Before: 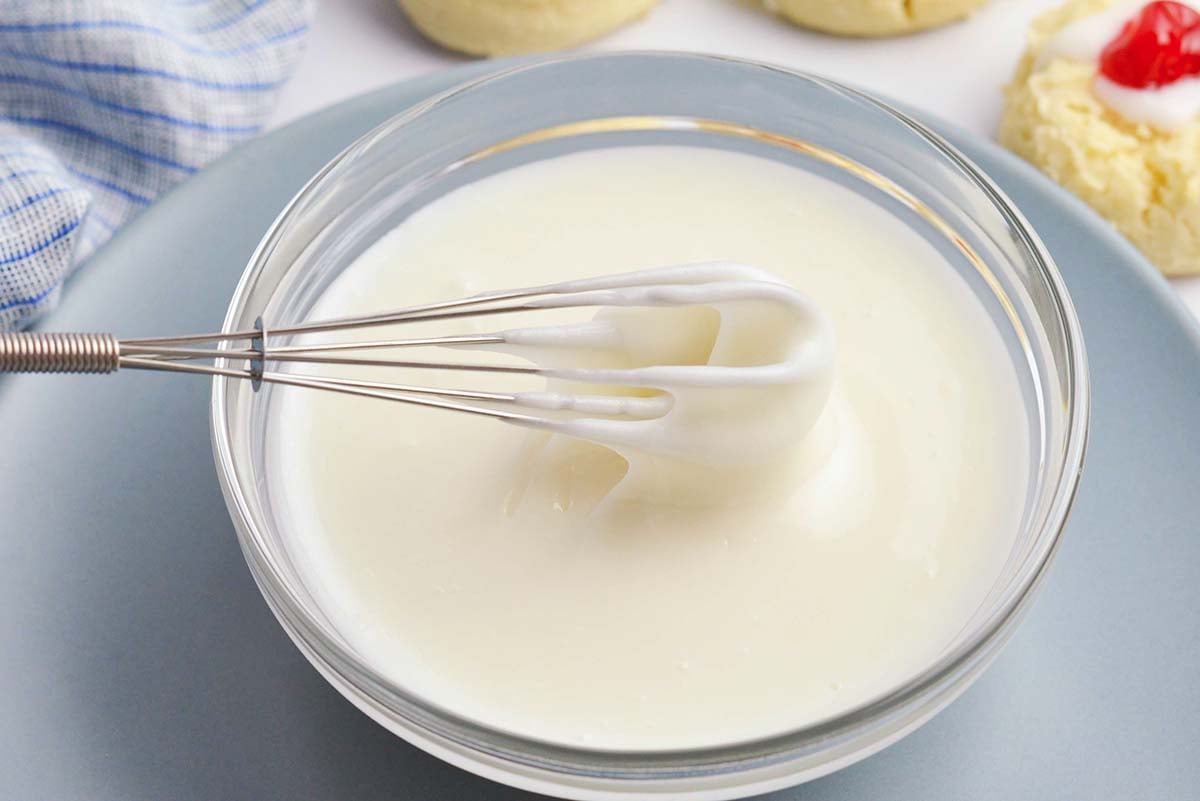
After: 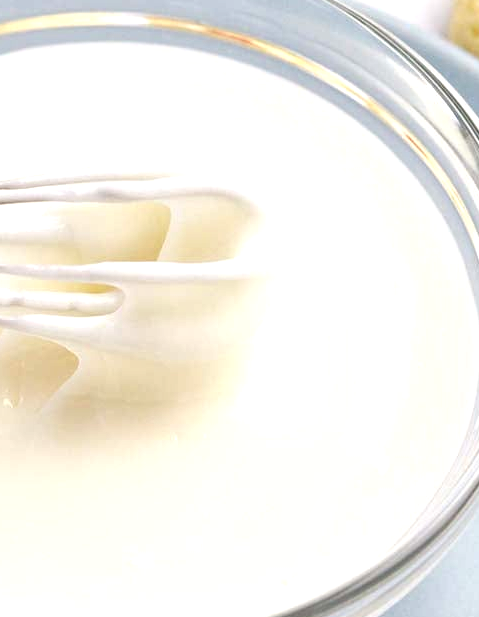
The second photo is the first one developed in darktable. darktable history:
exposure: black level correction -0.002, exposure 0.546 EV, compensate exposure bias true, compensate highlight preservation false
local contrast: detail 130%
crop: left 45.904%, top 13.073%, right 14.117%, bottom 9.869%
